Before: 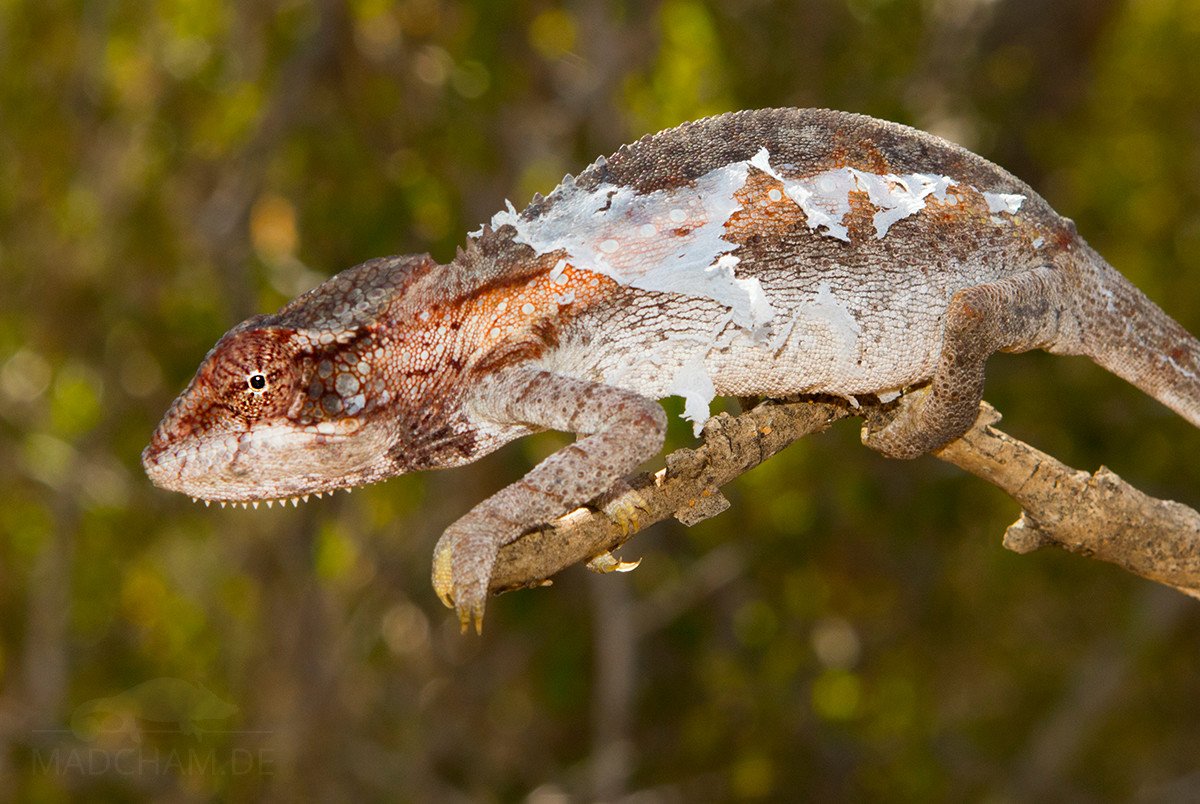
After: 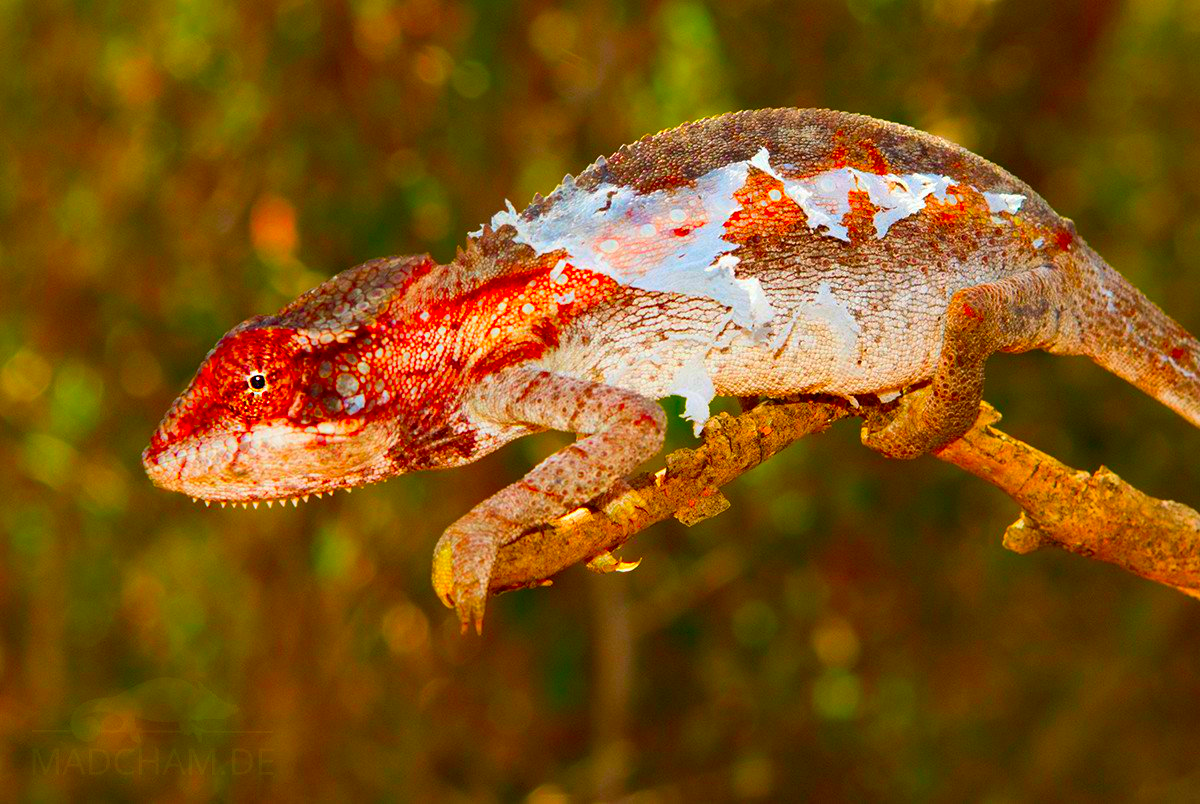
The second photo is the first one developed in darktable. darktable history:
color correction: highlights b* 0.02, saturation 2.96
